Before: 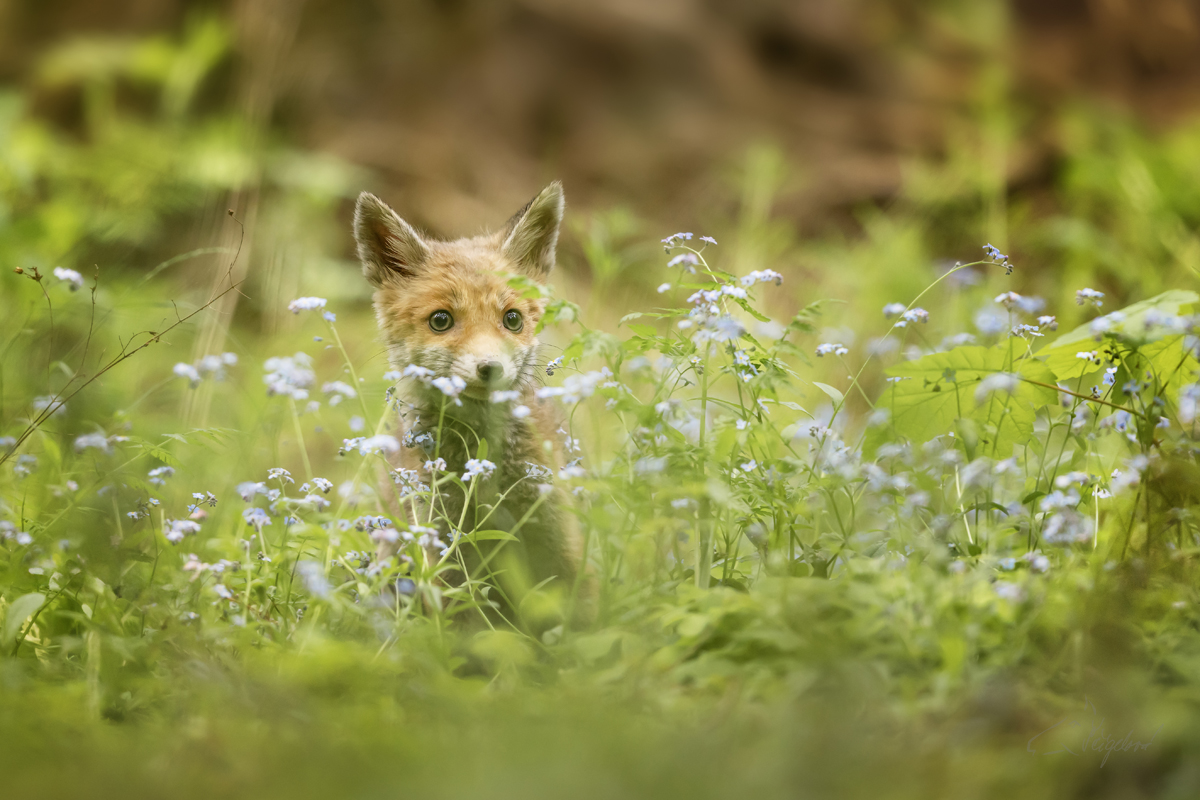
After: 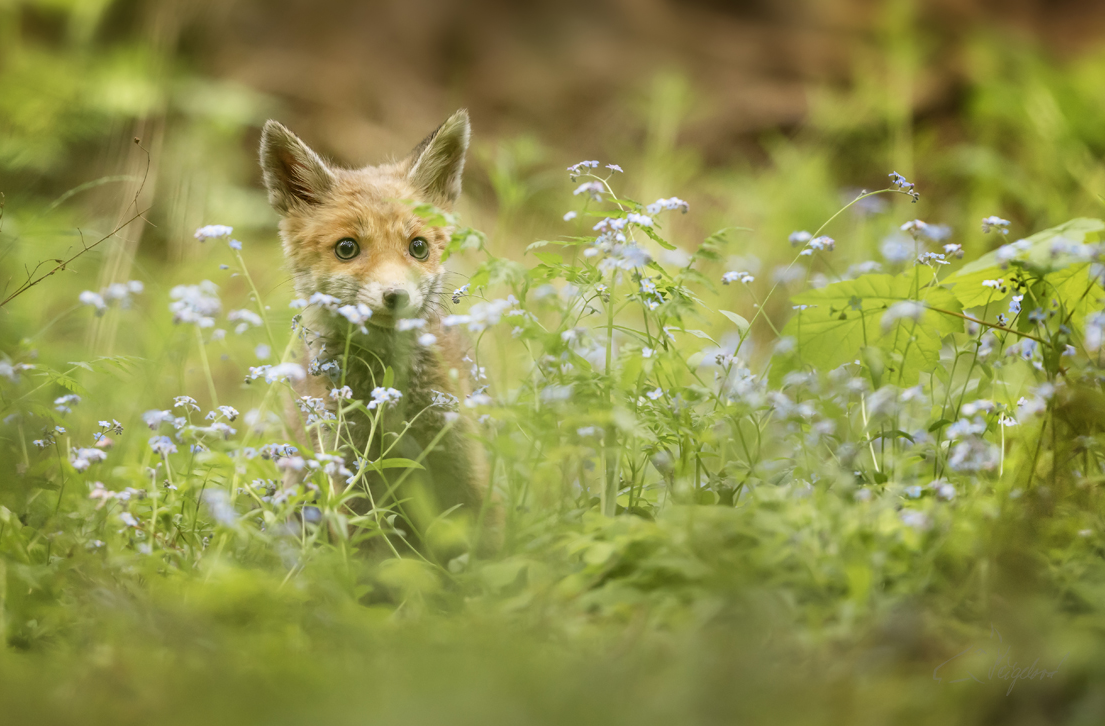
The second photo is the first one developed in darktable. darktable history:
crop and rotate: left 7.893%, top 9.167%
